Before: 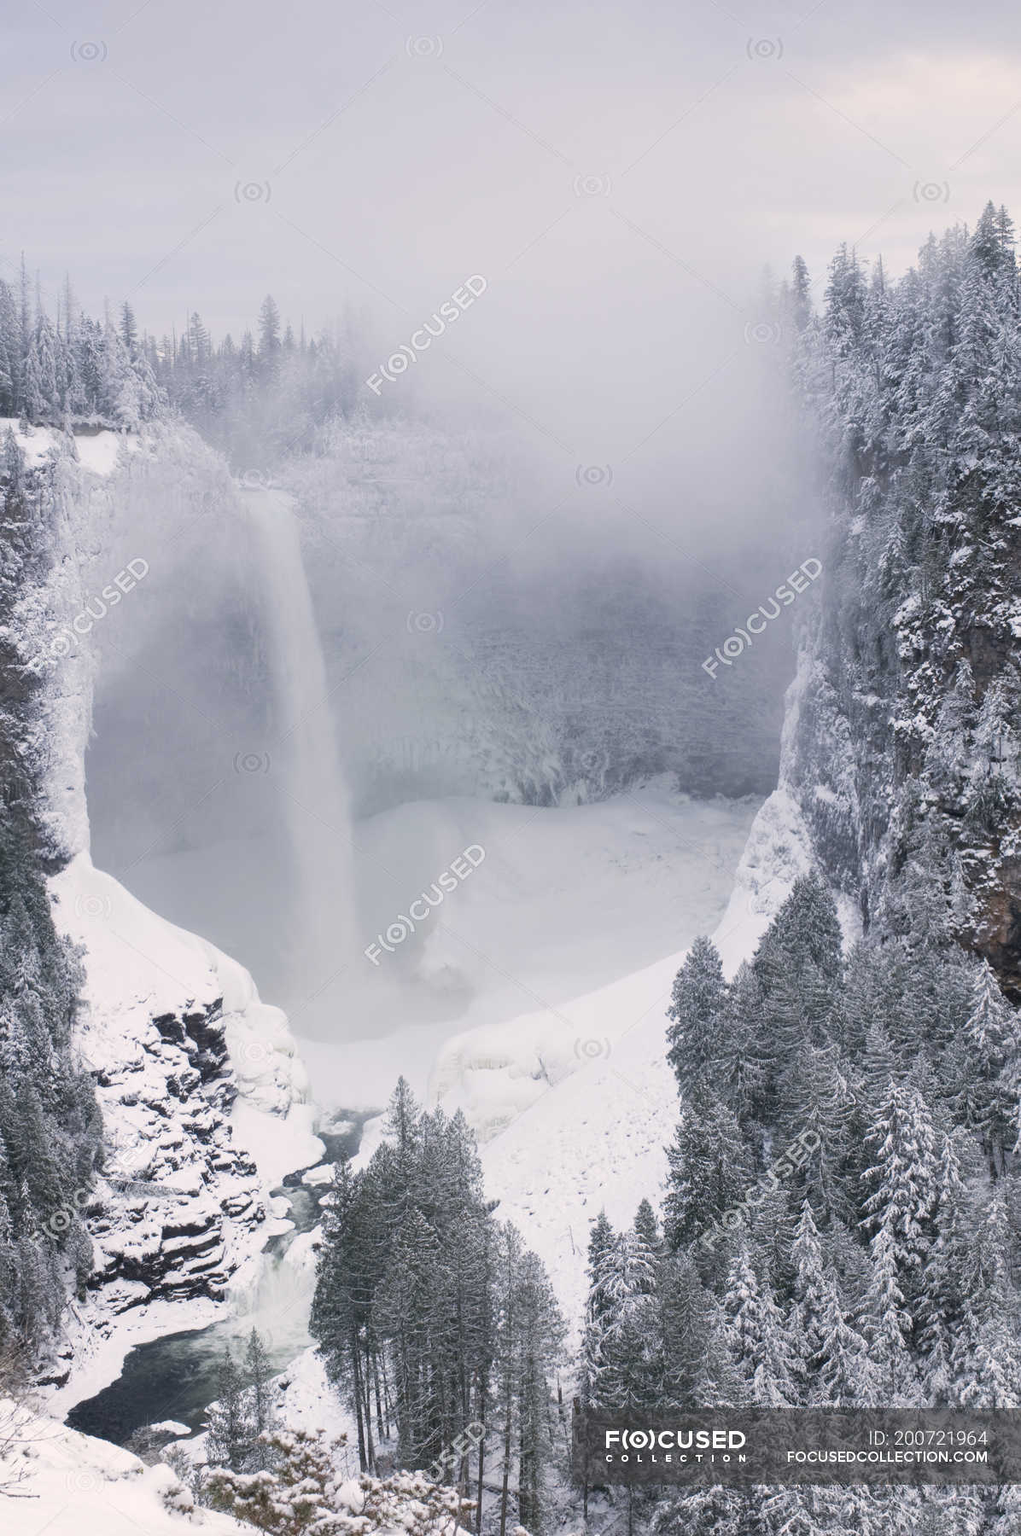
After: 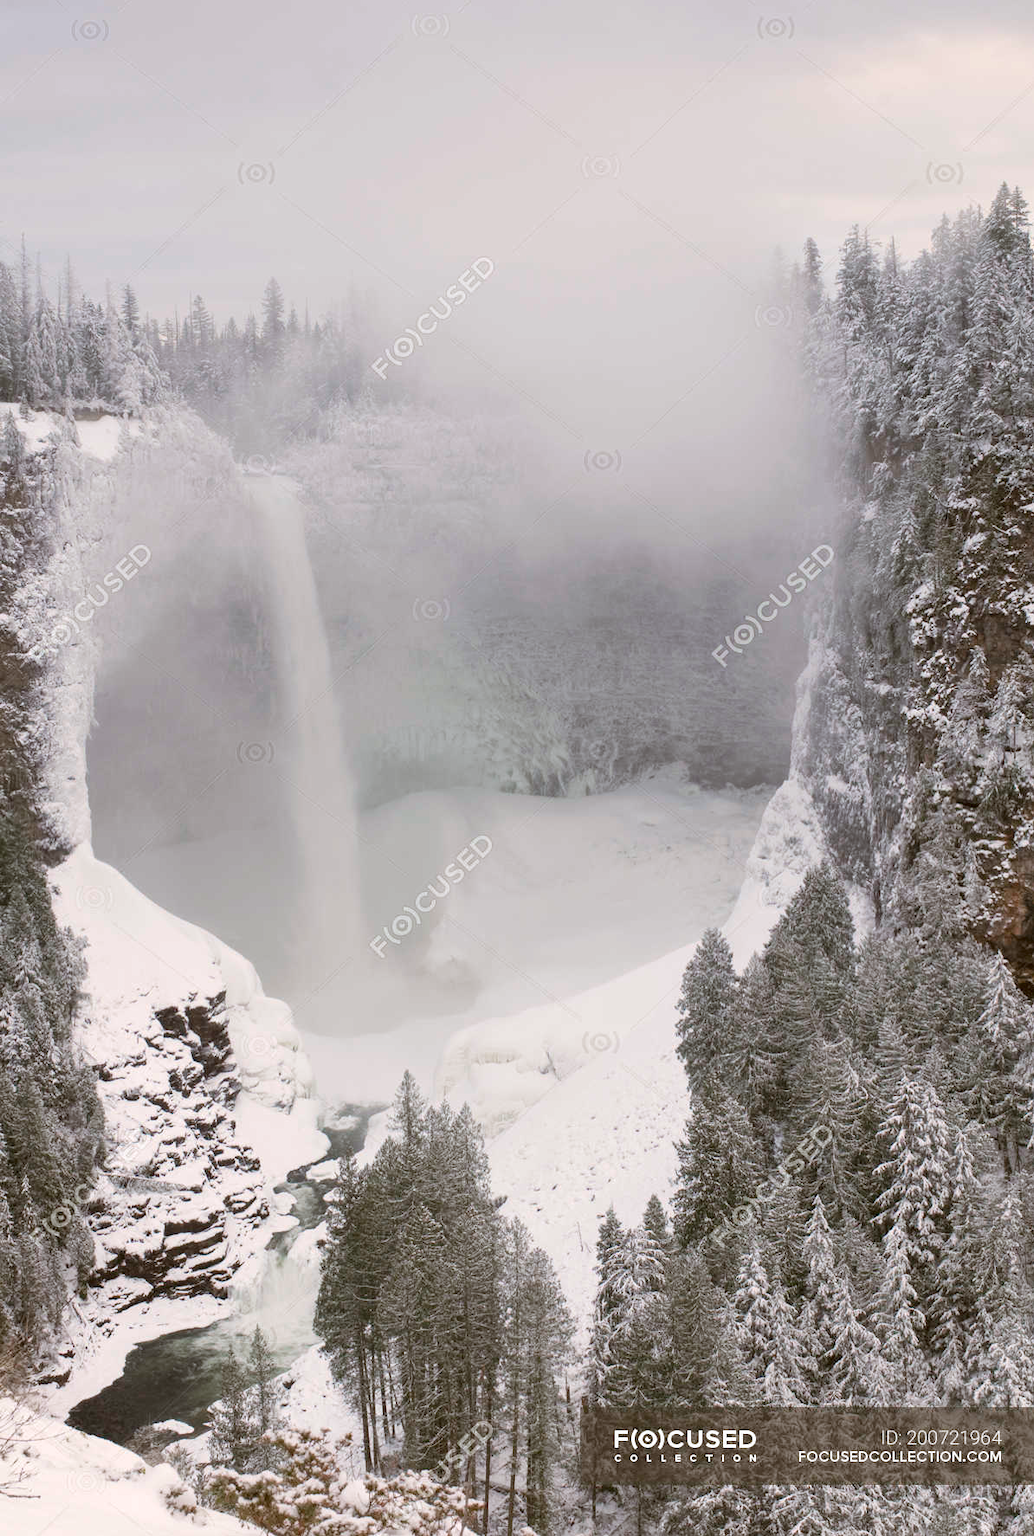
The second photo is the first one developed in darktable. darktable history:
crop: top 1.406%, right 0.069%
color correction: highlights a* -0.567, highlights b* 0.15, shadows a* 4.95, shadows b* 20.13
